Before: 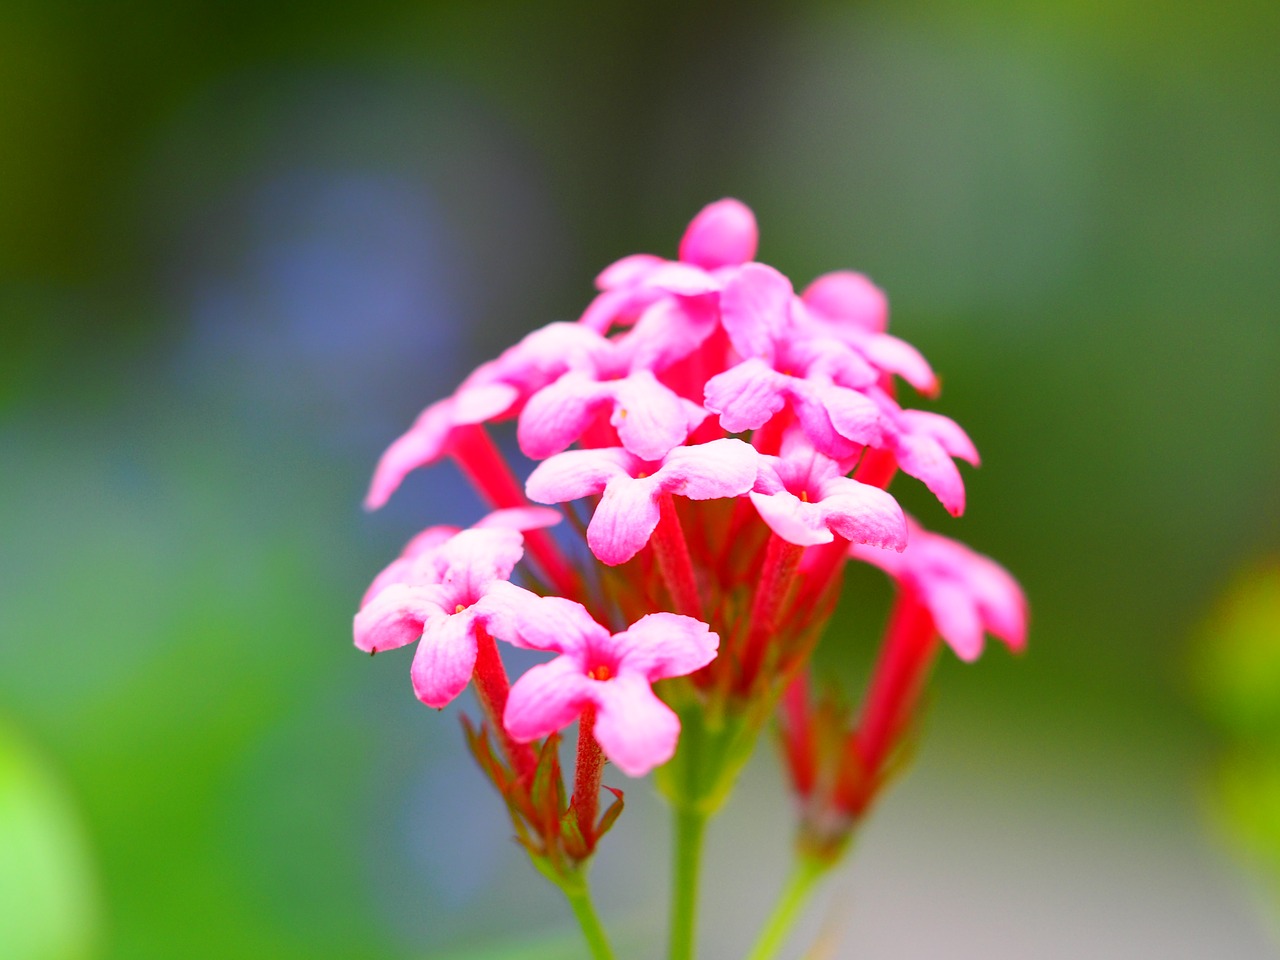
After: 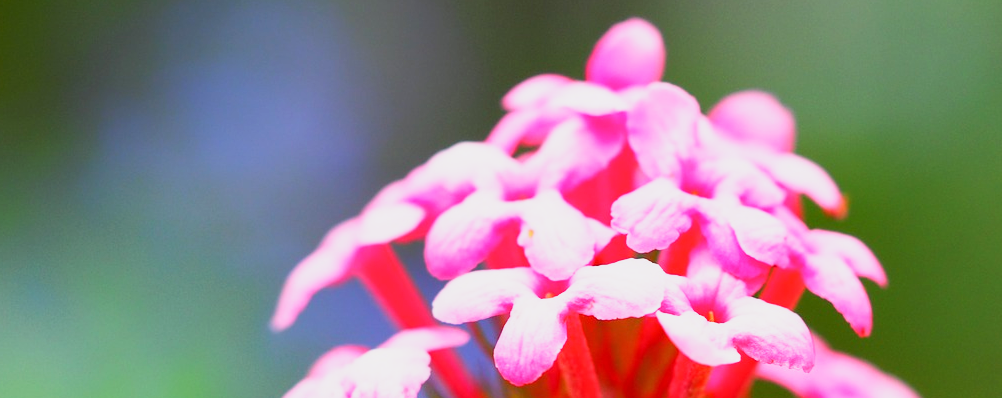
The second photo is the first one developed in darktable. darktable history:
base curve: curves: ch0 [(0, 0) (0.088, 0.125) (0.176, 0.251) (0.354, 0.501) (0.613, 0.749) (1, 0.877)], preserve colors none
crop: left 7.277%, top 18.771%, right 14.365%, bottom 39.695%
